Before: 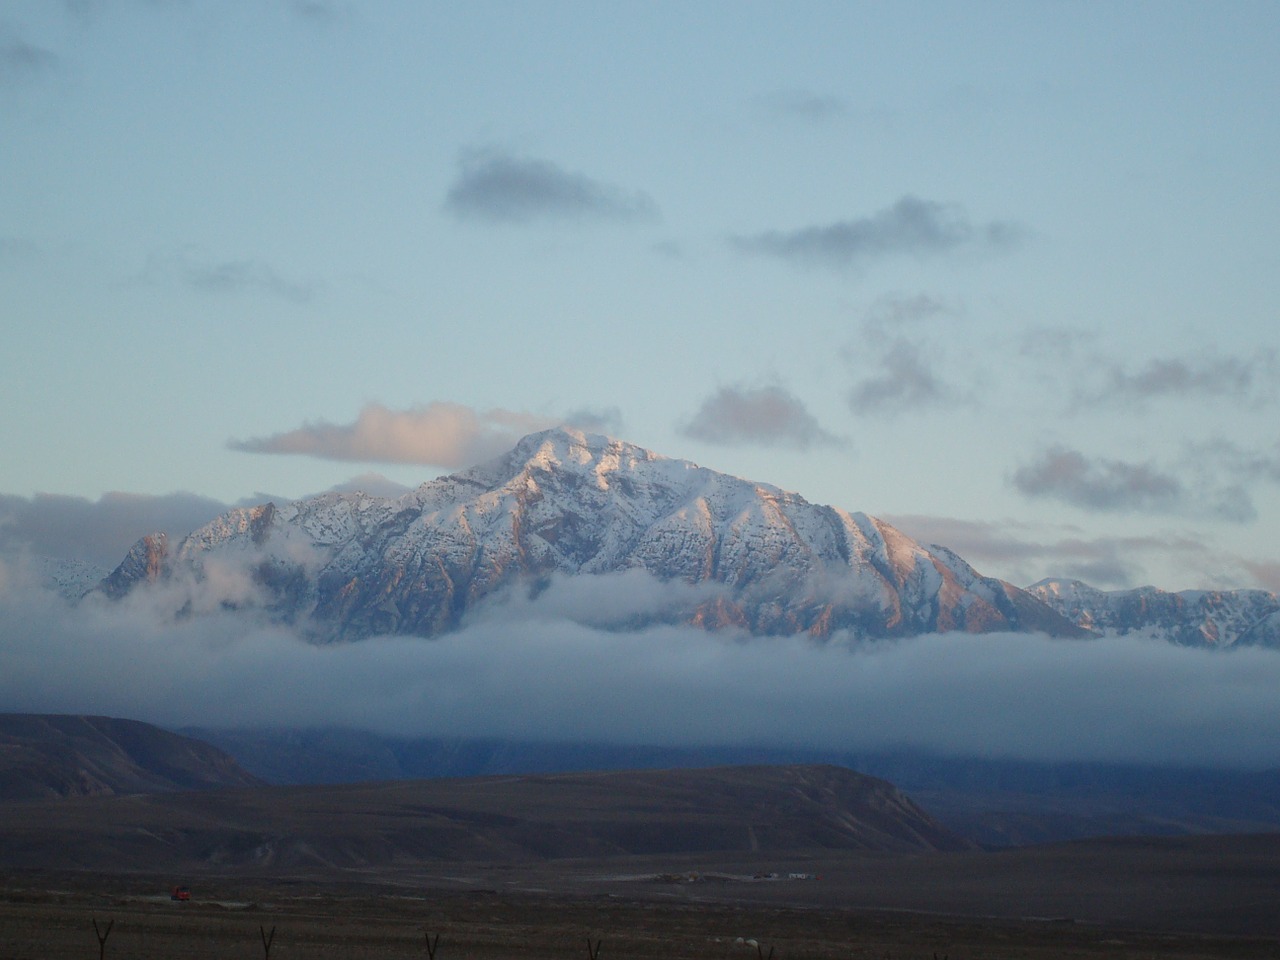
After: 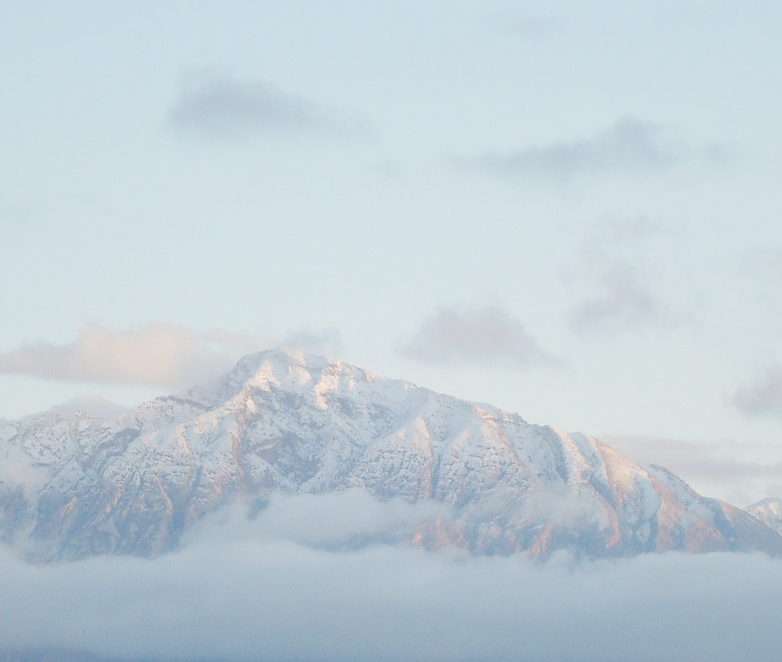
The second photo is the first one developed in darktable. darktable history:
crop: left 22.002%, top 8.418%, right 16.901%, bottom 22.531%
